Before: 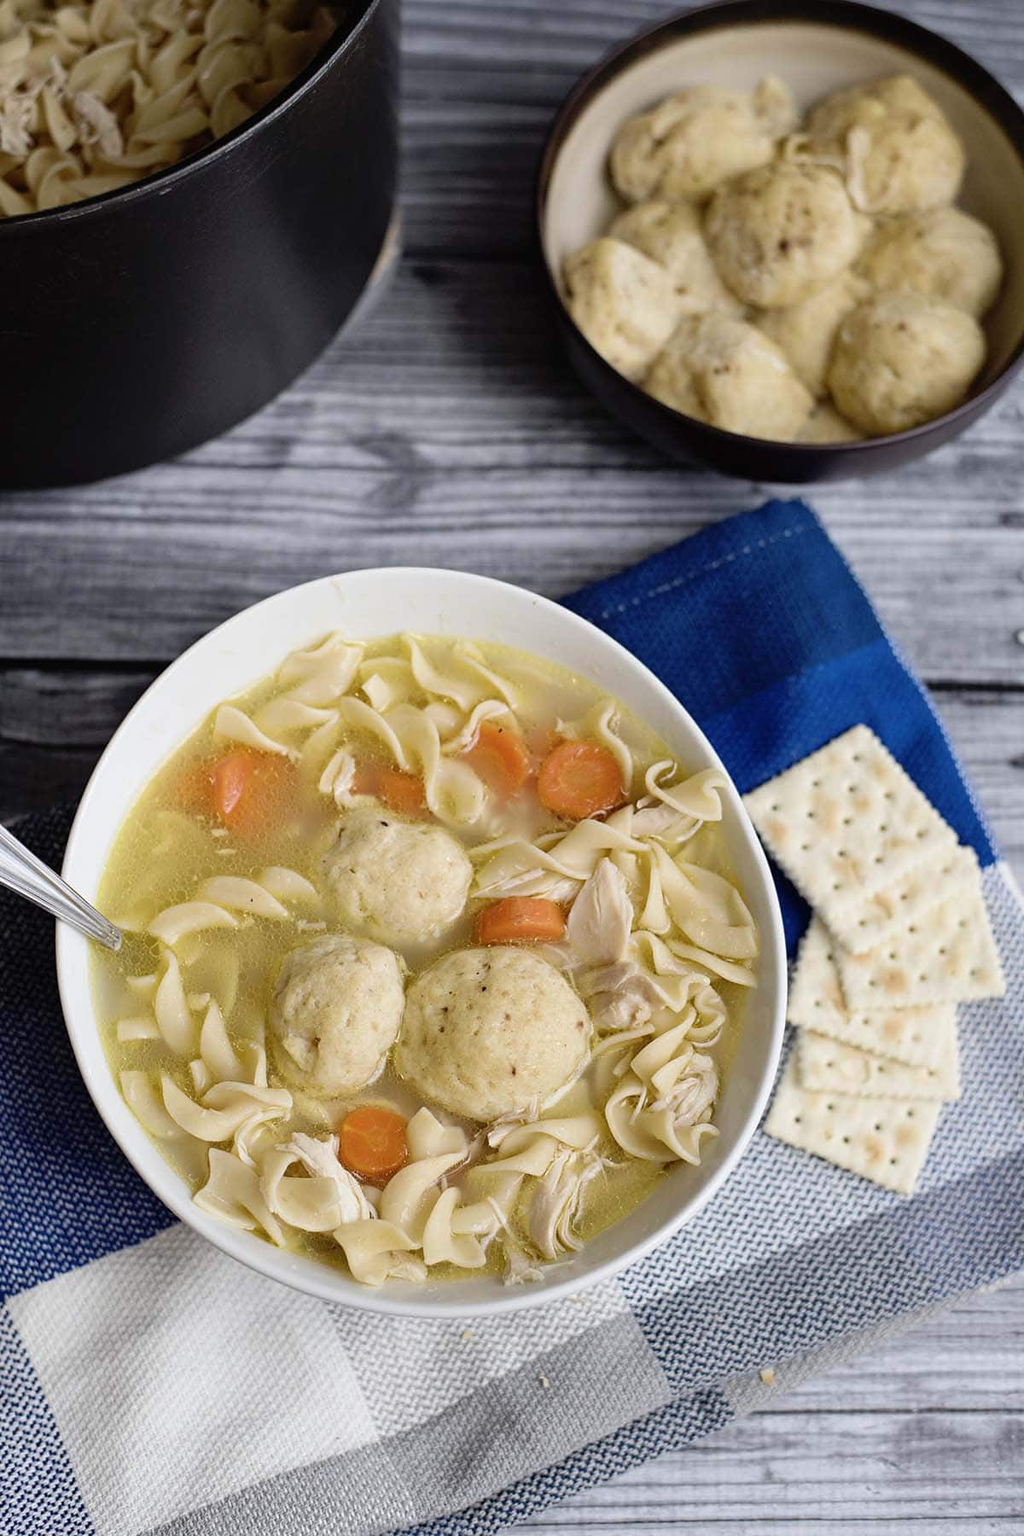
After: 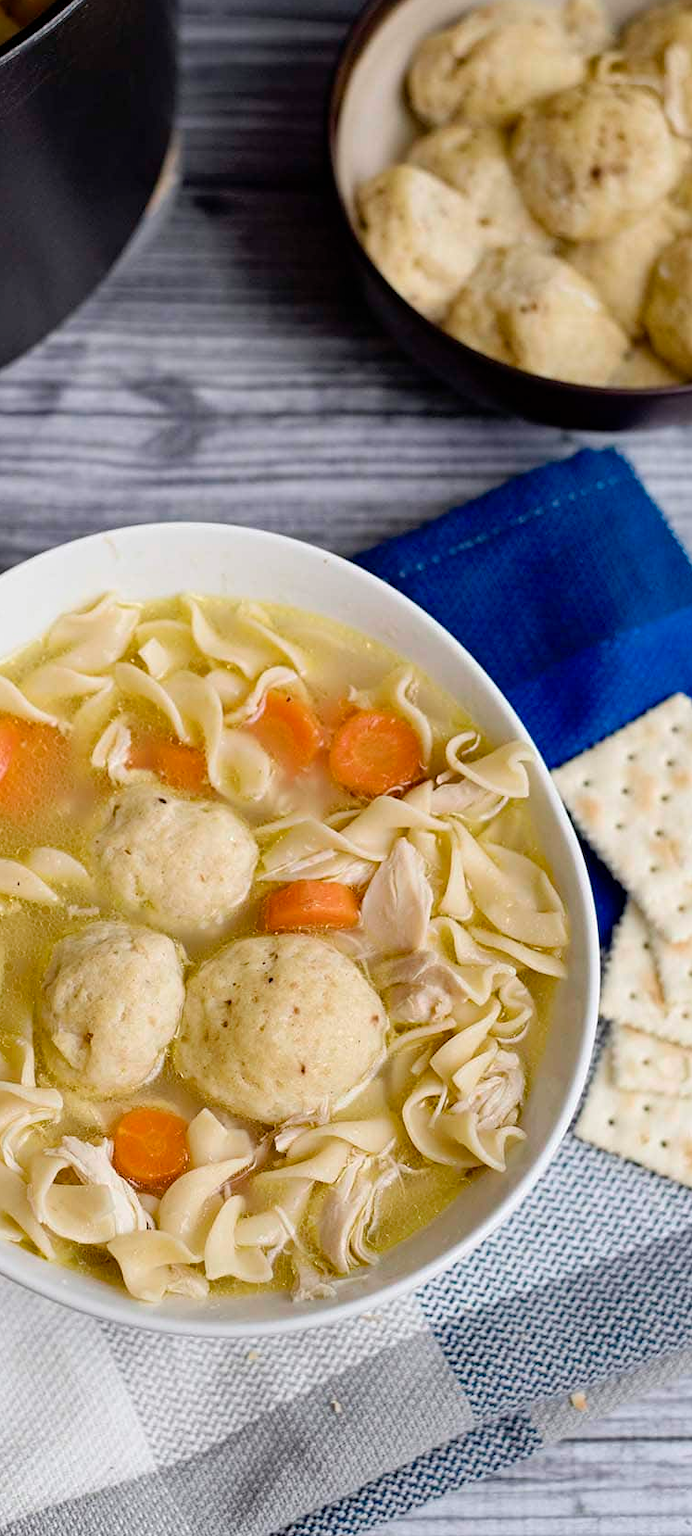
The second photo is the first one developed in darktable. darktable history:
crop and rotate: left 22.918%, top 5.629%, right 14.711%, bottom 2.247%
color balance rgb: linear chroma grading › shadows 19.44%, linear chroma grading › highlights 3.42%, linear chroma grading › mid-tones 10.16%
